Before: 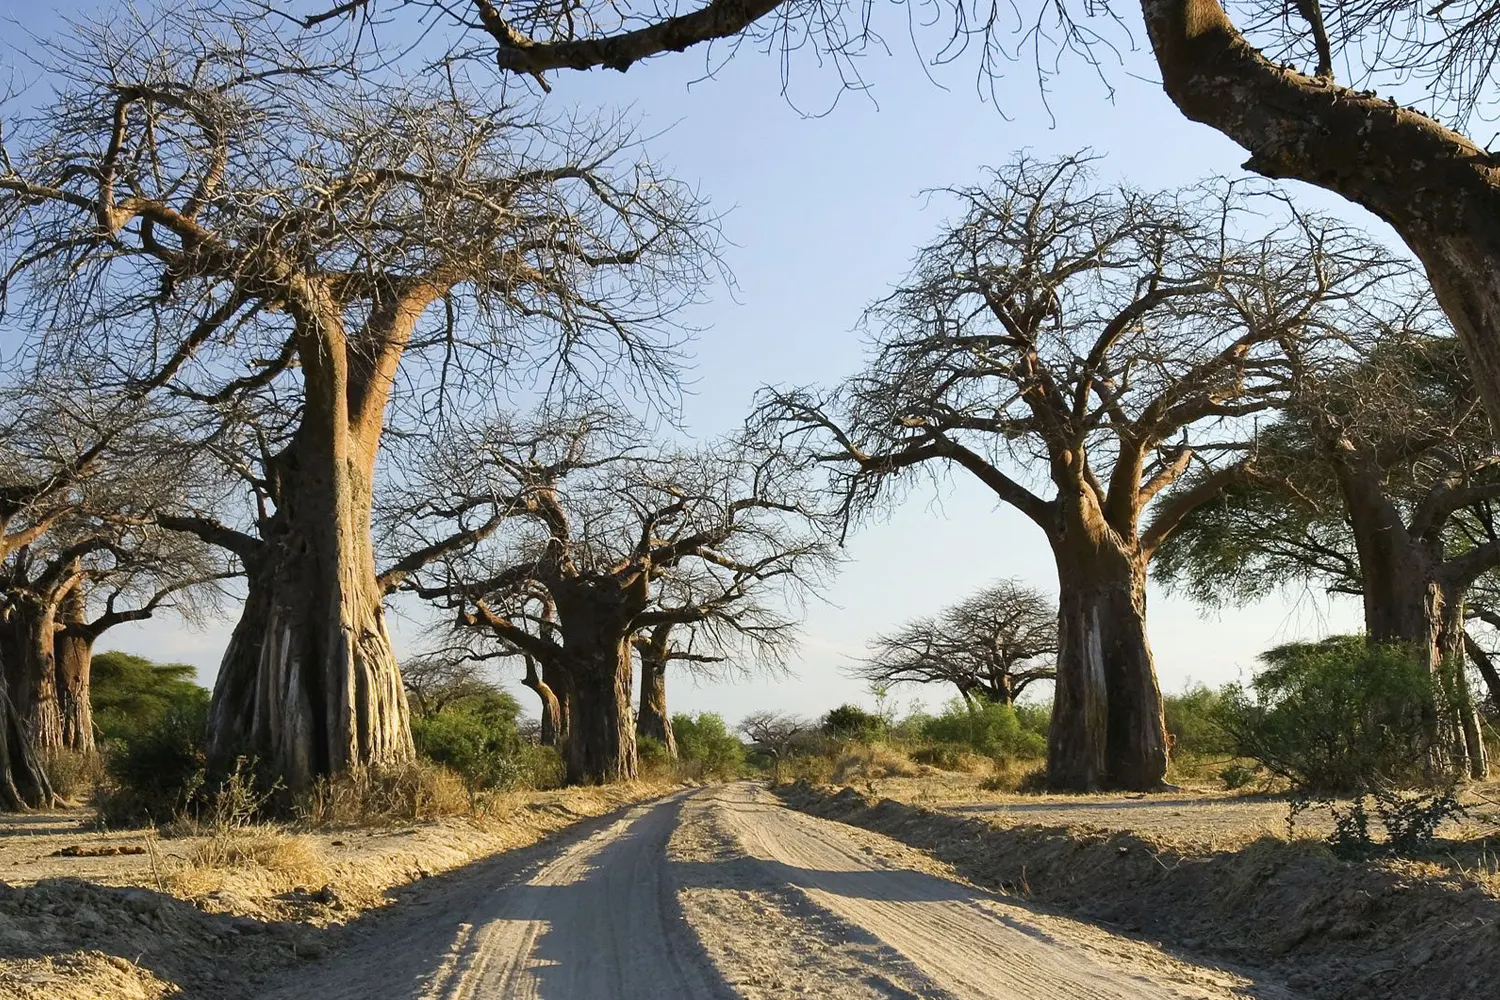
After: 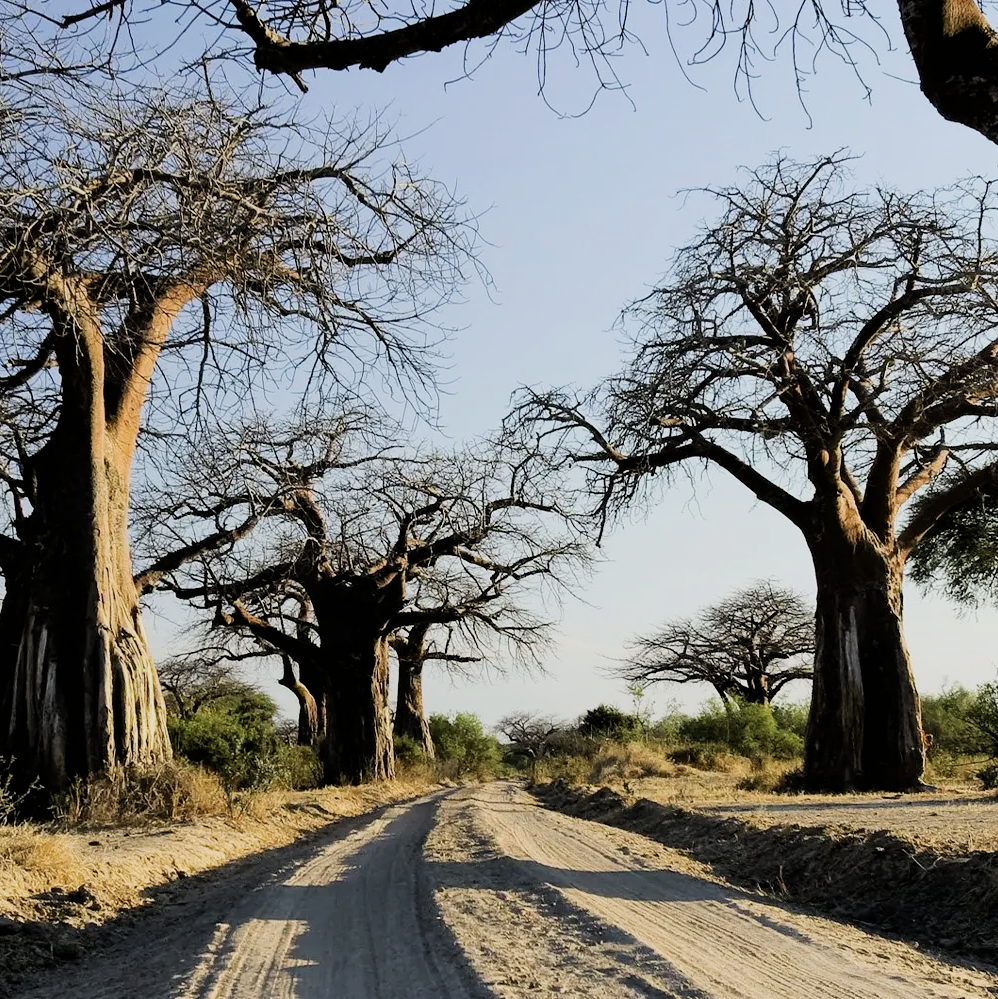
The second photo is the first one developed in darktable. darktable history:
filmic rgb: black relative exposure -5.06 EV, white relative exposure 3.96 EV, threshold 2.97 EV, hardness 2.89, contrast 1.299, enable highlight reconstruction true
crop and rotate: left 16.24%, right 17.202%
